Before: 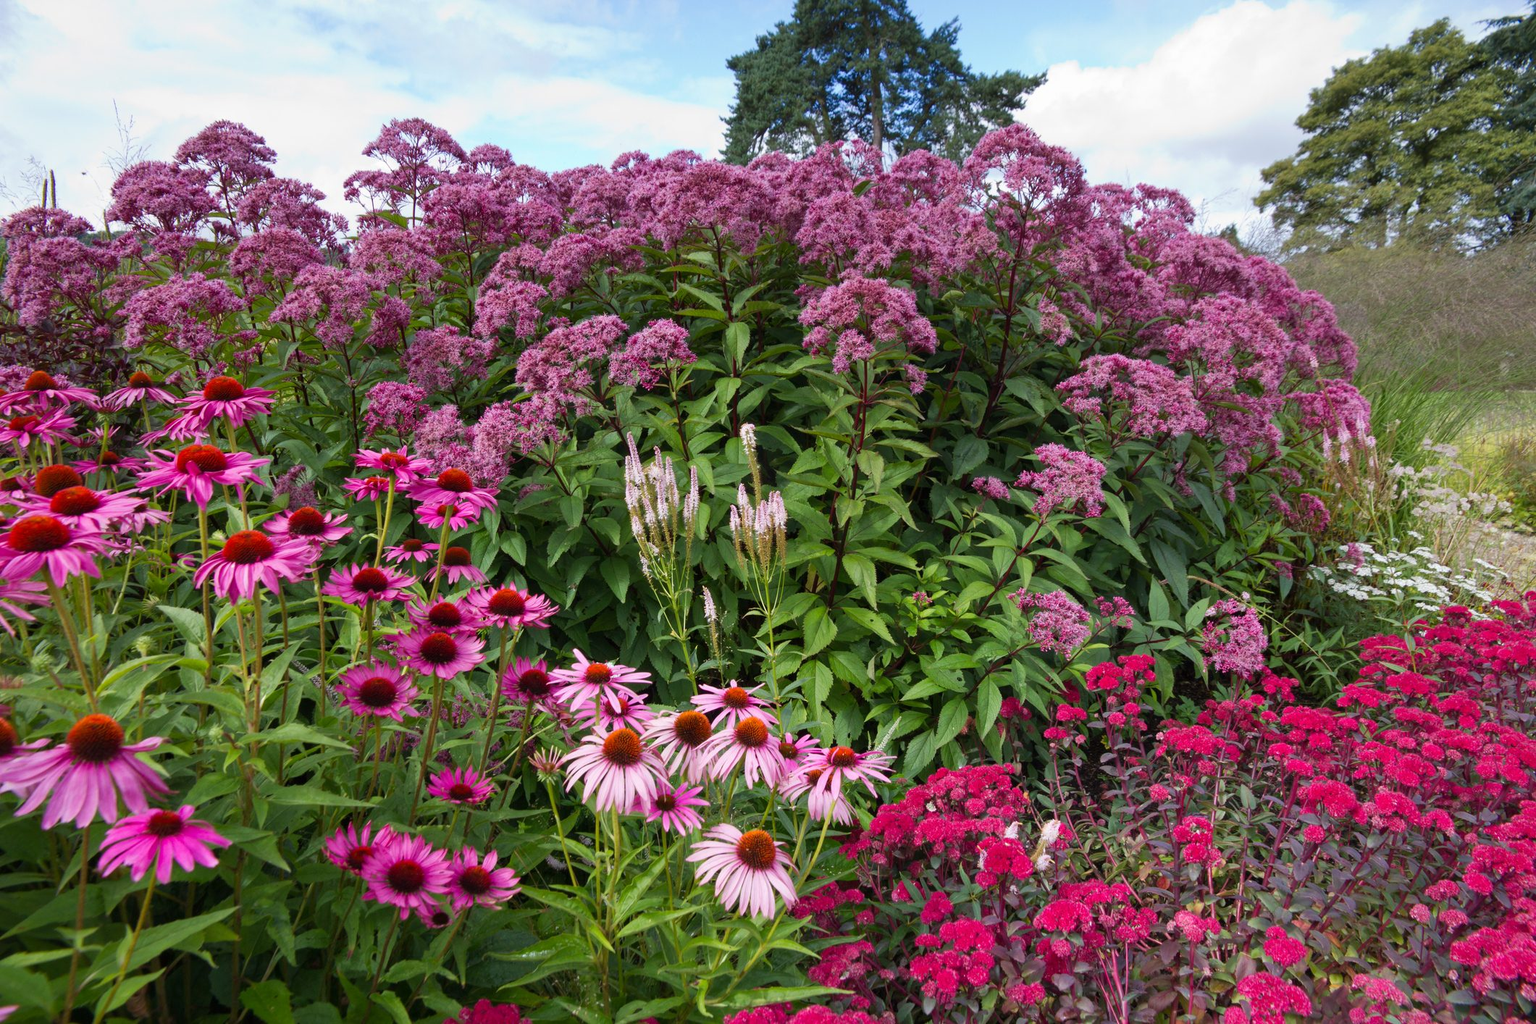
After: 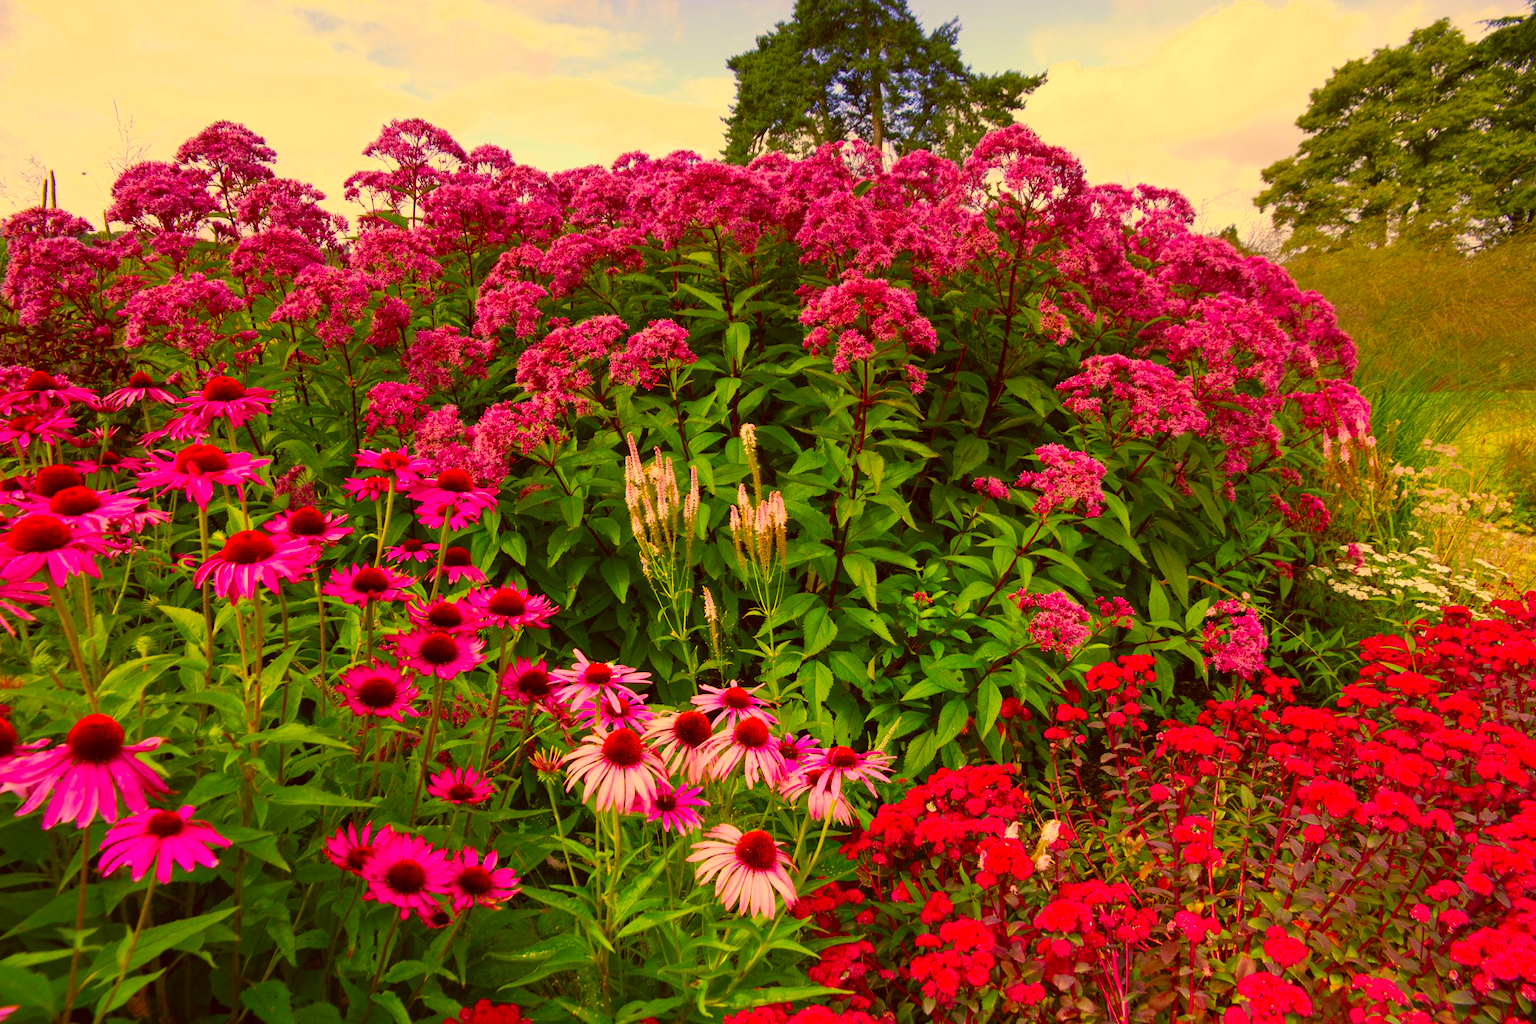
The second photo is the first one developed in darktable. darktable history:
color correction: highlights a* 10.6, highlights b* 30.72, shadows a* 2.74, shadows b* 17.9, saturation 1.75
